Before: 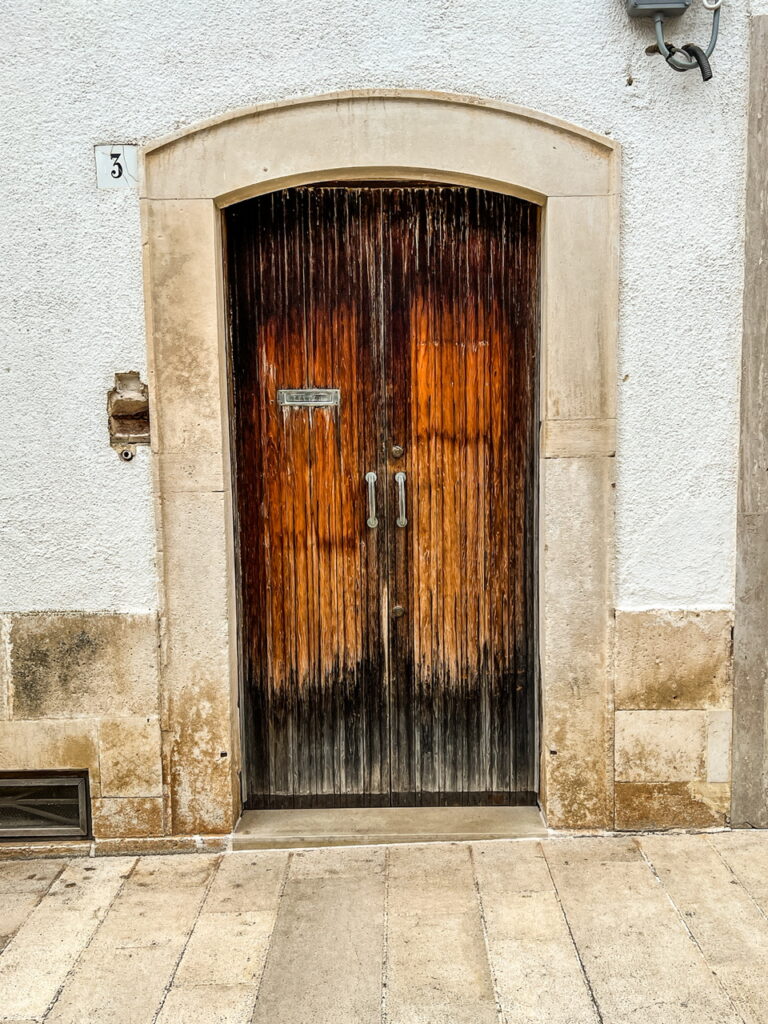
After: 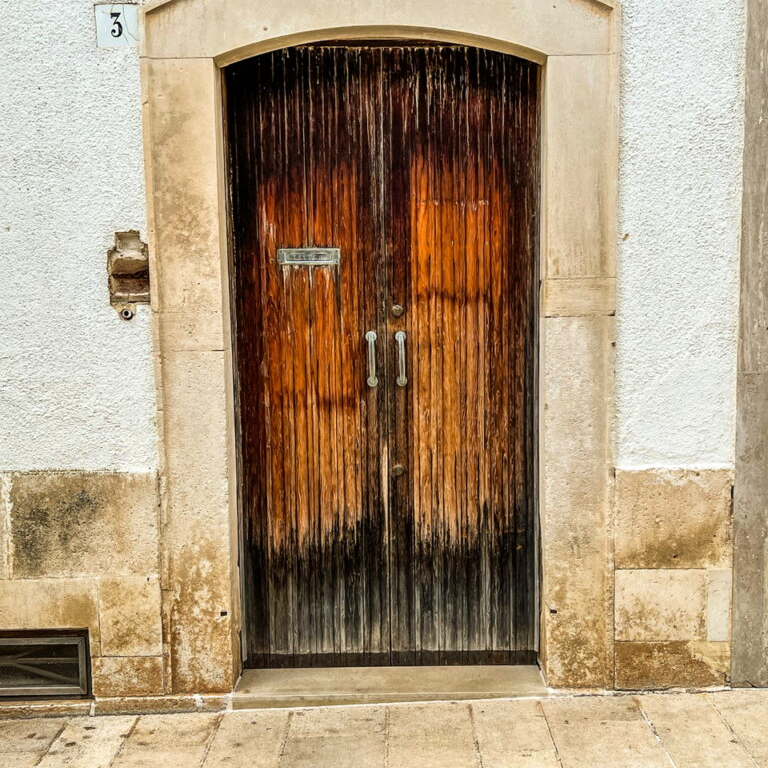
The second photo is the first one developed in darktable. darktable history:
velvia: on, module defaults
crop: top 13.819%, bottom 11.169%
